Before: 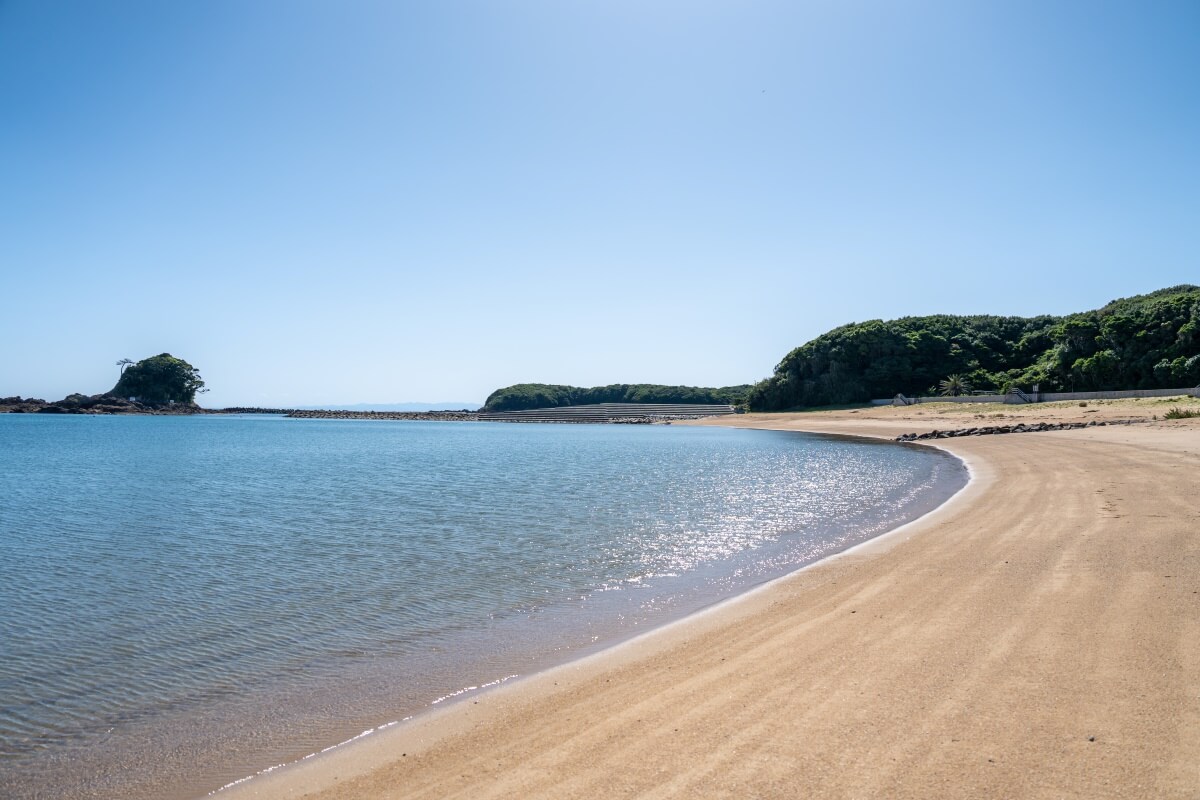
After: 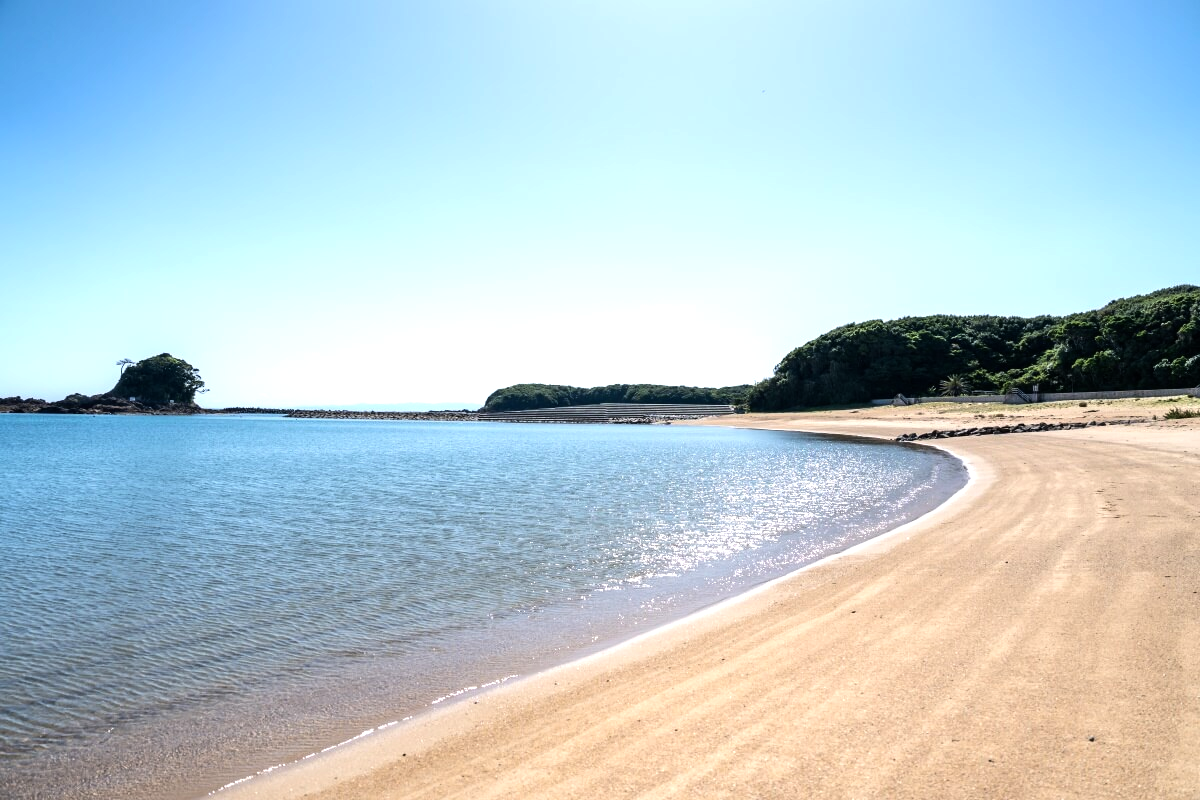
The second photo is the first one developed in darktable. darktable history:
tone equalizer: -8 EV -0.75 EV, -7 EV -0.7 EV, -6 EV -0.6 EV, -5 EV -0.4 EV, -3 EV 0.4 EV, -2 EV 0.6 EV, -1 EV 0.7 EV, +0 EV 0.75 EV, edges refinement/feathering 500, mask exposure compensation -1.57 EV, preserve details no
white balance: emerald 1
